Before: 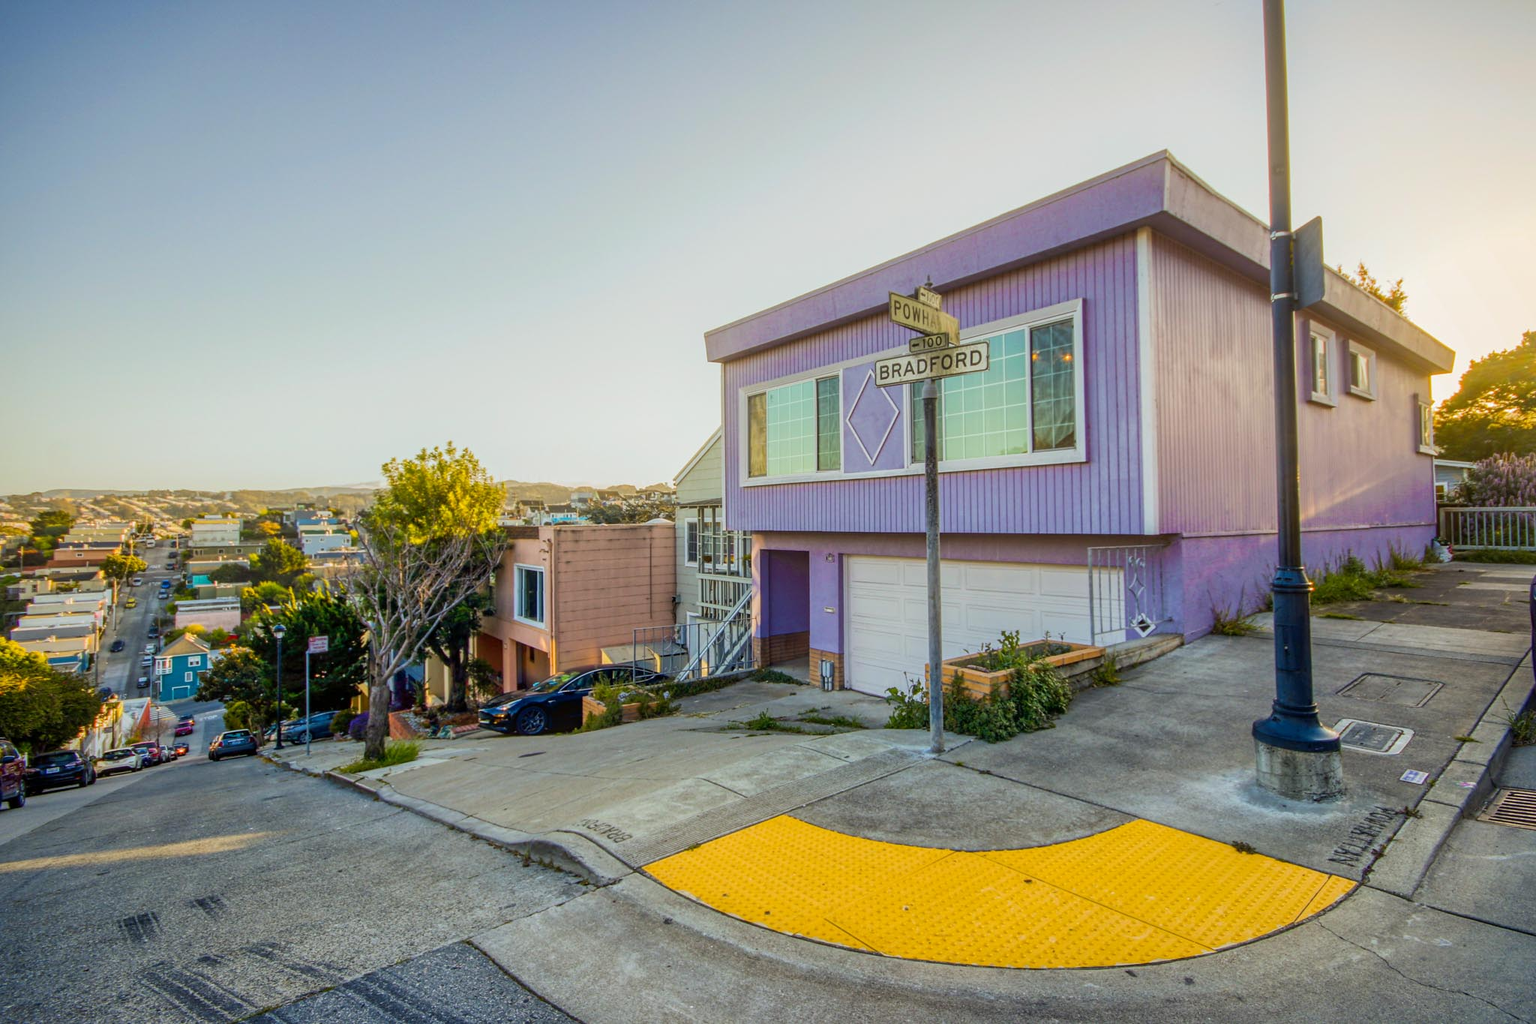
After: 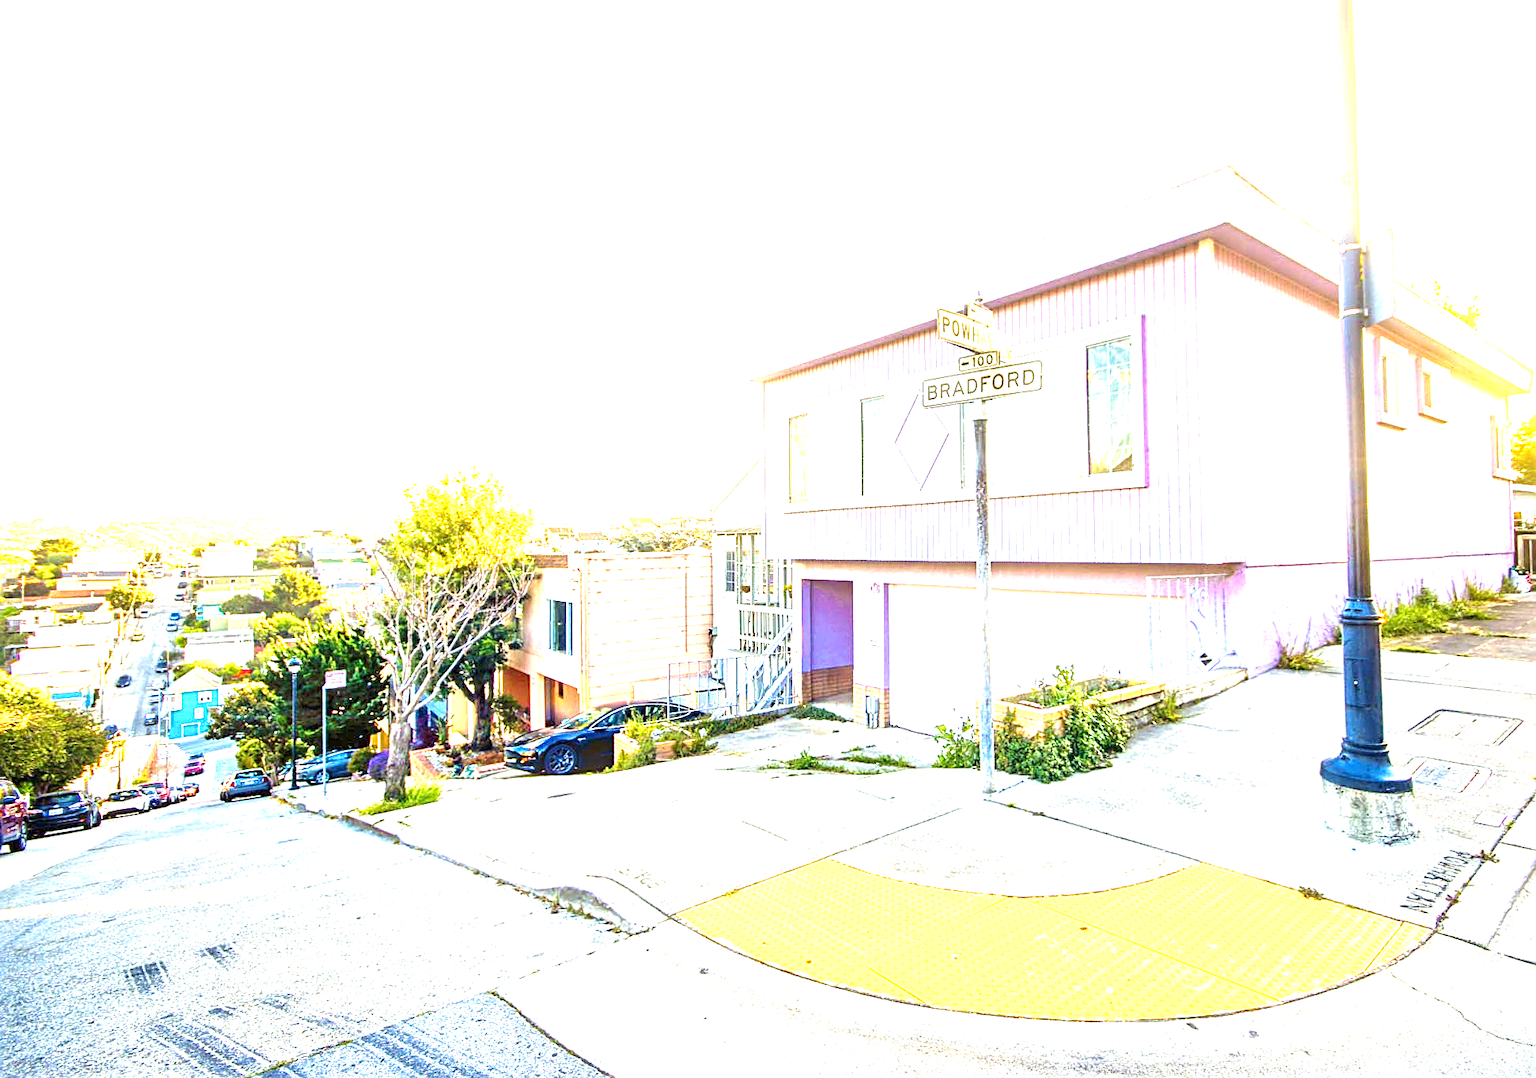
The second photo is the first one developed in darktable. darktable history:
sharpen: on, module defaults
crop and rotate: left 0%, right 5.092%
velvia: strength 14.84%
exposure: black level correction 0, exposure 1.125 EV, compensate exposure bias true, compensate highlight preservation false
